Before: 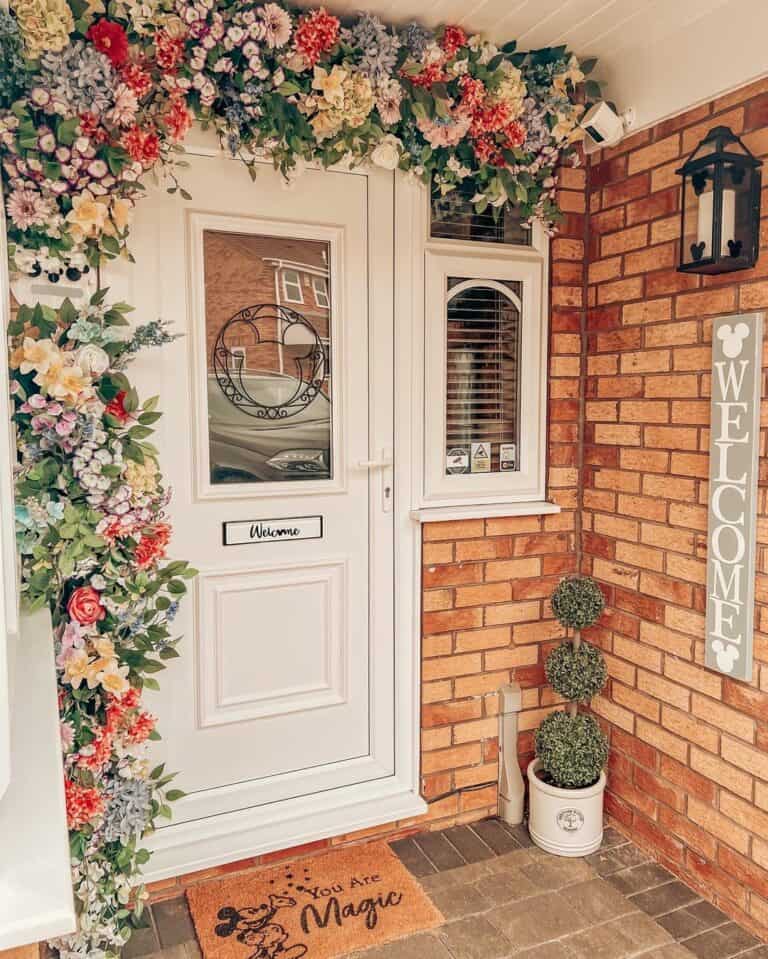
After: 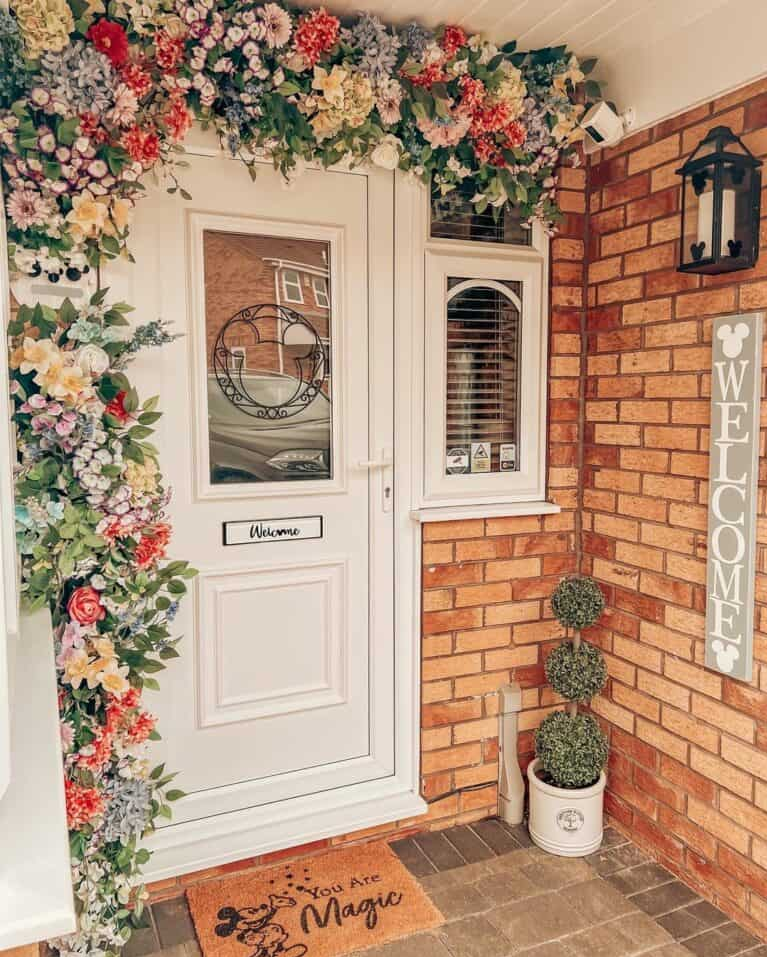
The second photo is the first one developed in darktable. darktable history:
crop: top 0.089%, bottom 0.102%
